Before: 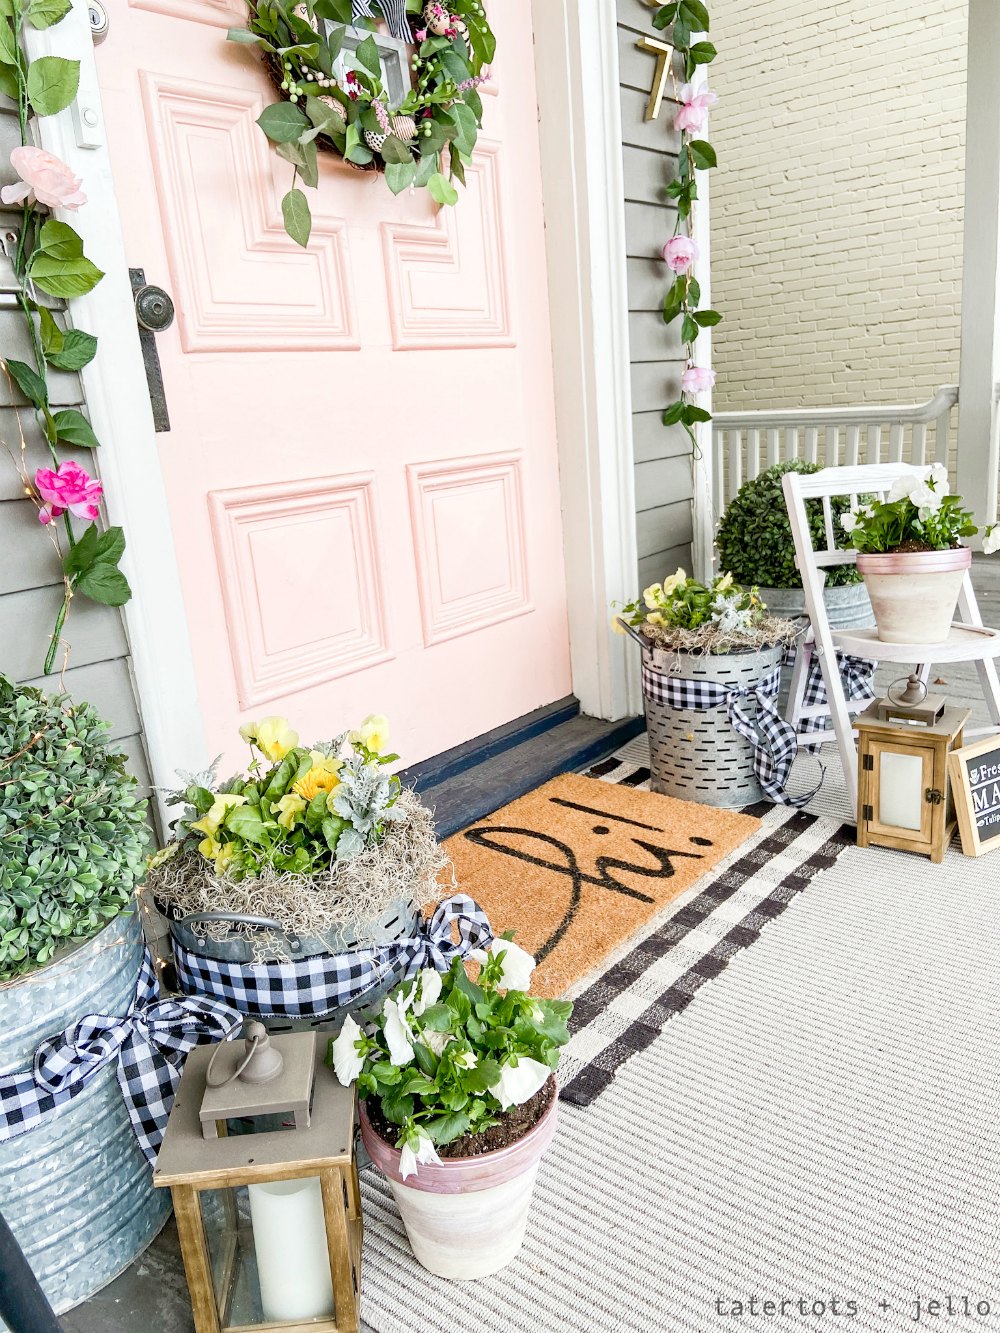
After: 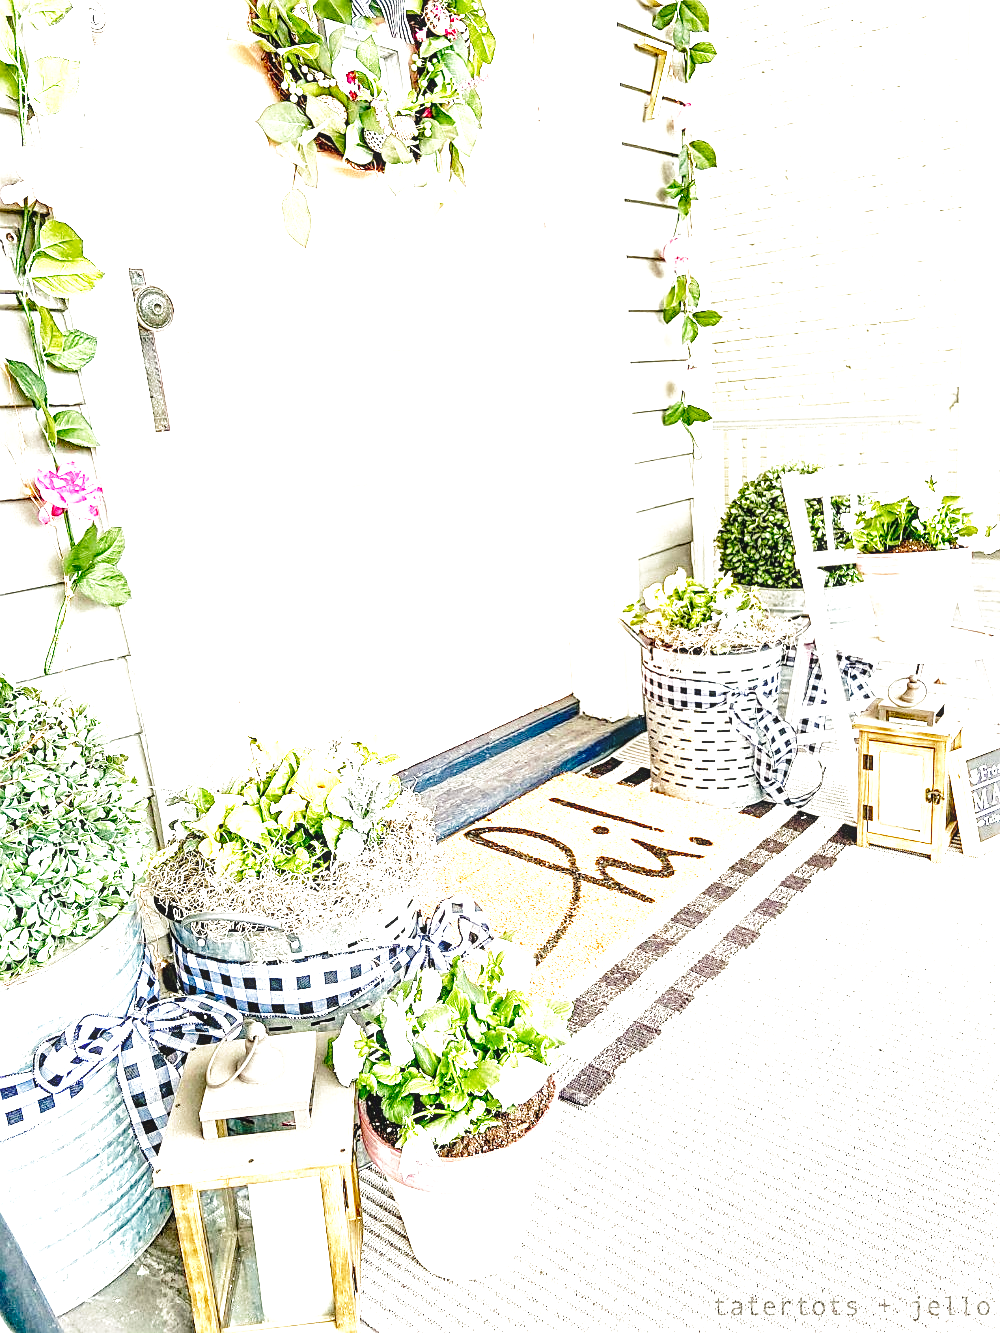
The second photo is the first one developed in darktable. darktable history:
sharpen: on, module defaults
local contrast: detail 130%
exposure: exposure 2 EV, compensate exposure bias true, compensate highlight preservation false
base curve: curves: ch0 [(0, 0) (0.028, 0.03) (0.121, 0.232) (0.46, 0.748) (0.859, 0.968) (1, 1)], preserve colors none
shadows and highlights: shadows 4.1, highlights -17.6, soften with gaussian
white balance: red 1.029, blue 0.92
rgb curve: curves: ch0 [(0, 0) (0.175, 0.154) (0.785, 0.663) (1, 1)]
